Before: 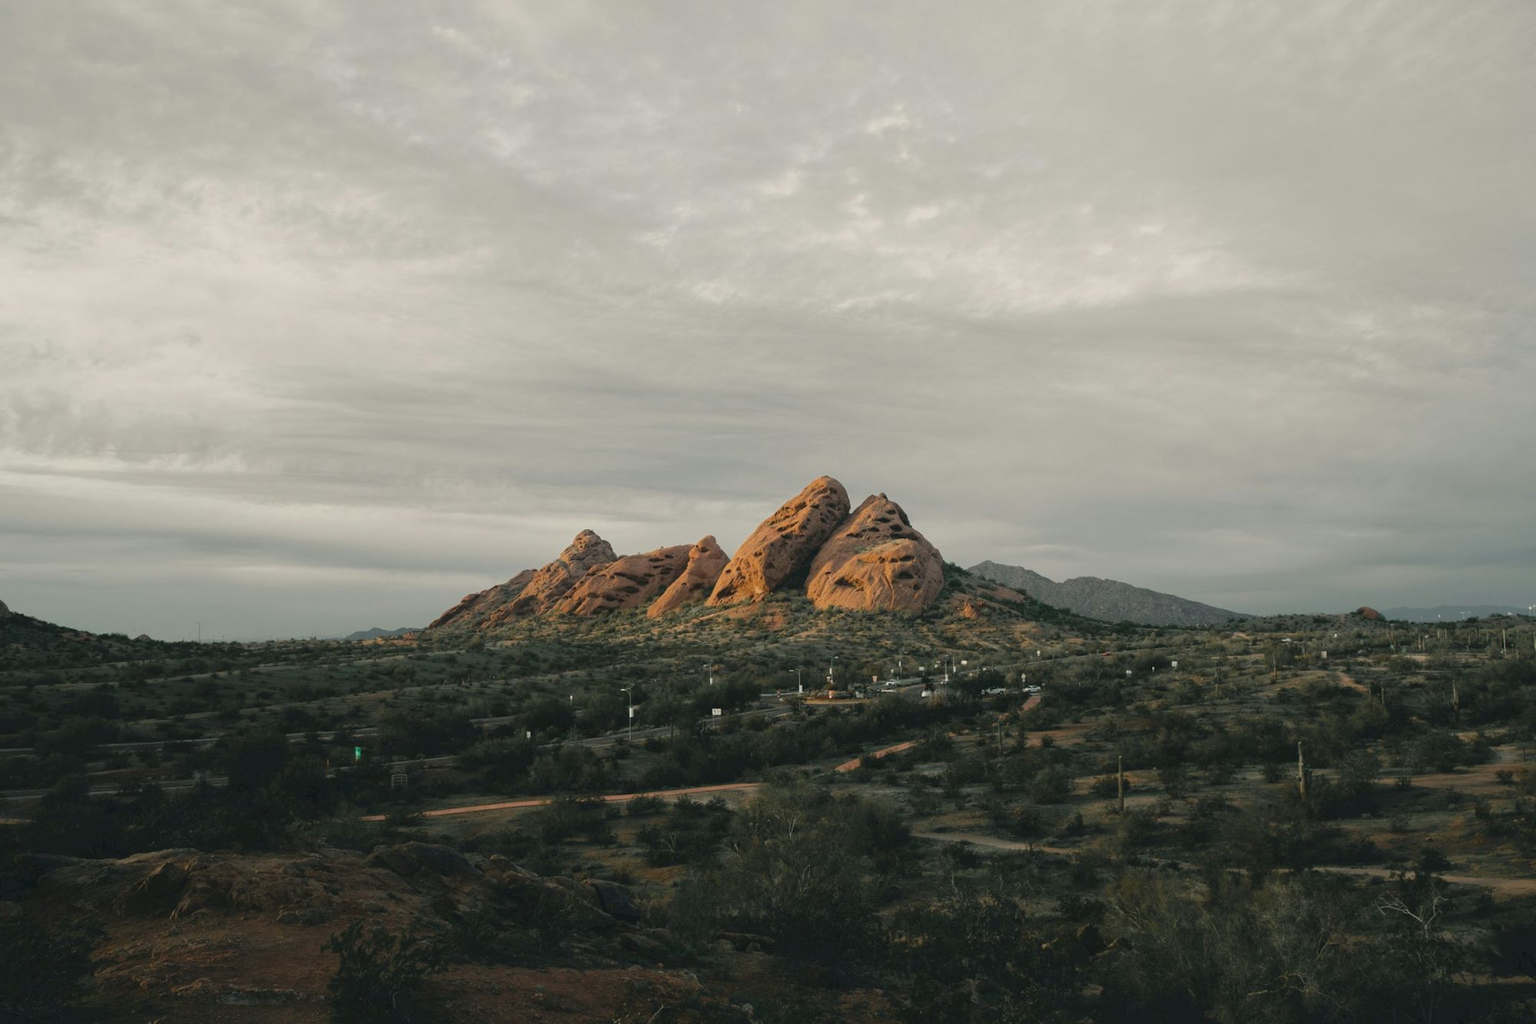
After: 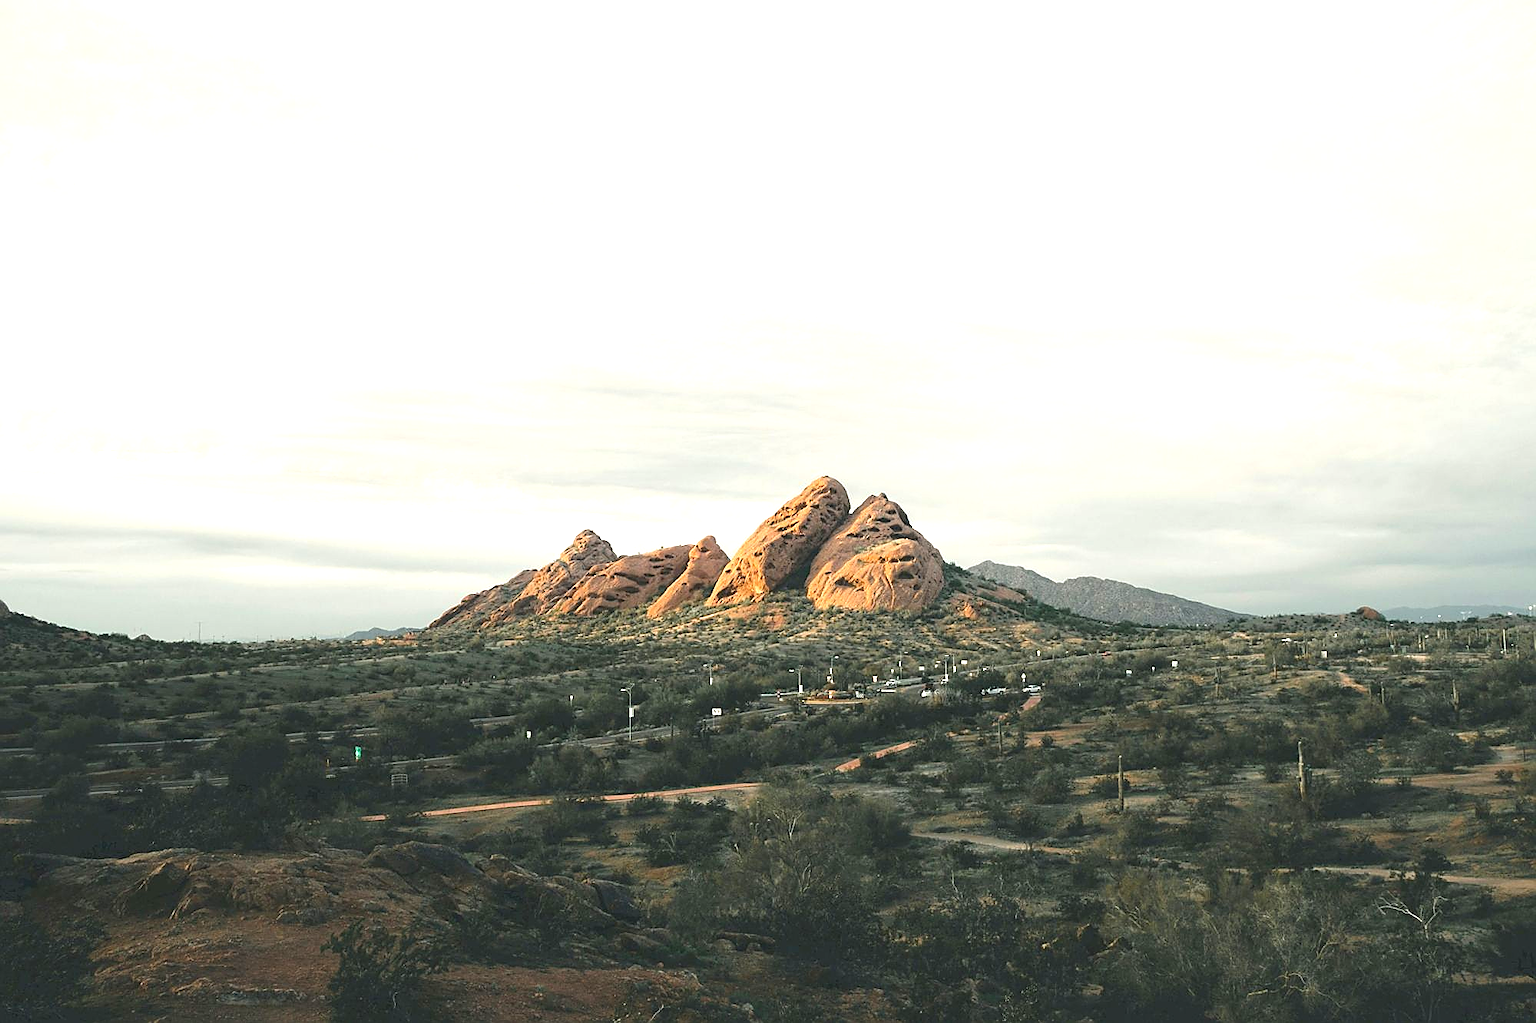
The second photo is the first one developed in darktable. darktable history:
sharpen: radius 1.367, amount 1.241, threshold 0.697
exposure: black level correction 0, exposure 1.367 EV, compensate highlight preservation false
